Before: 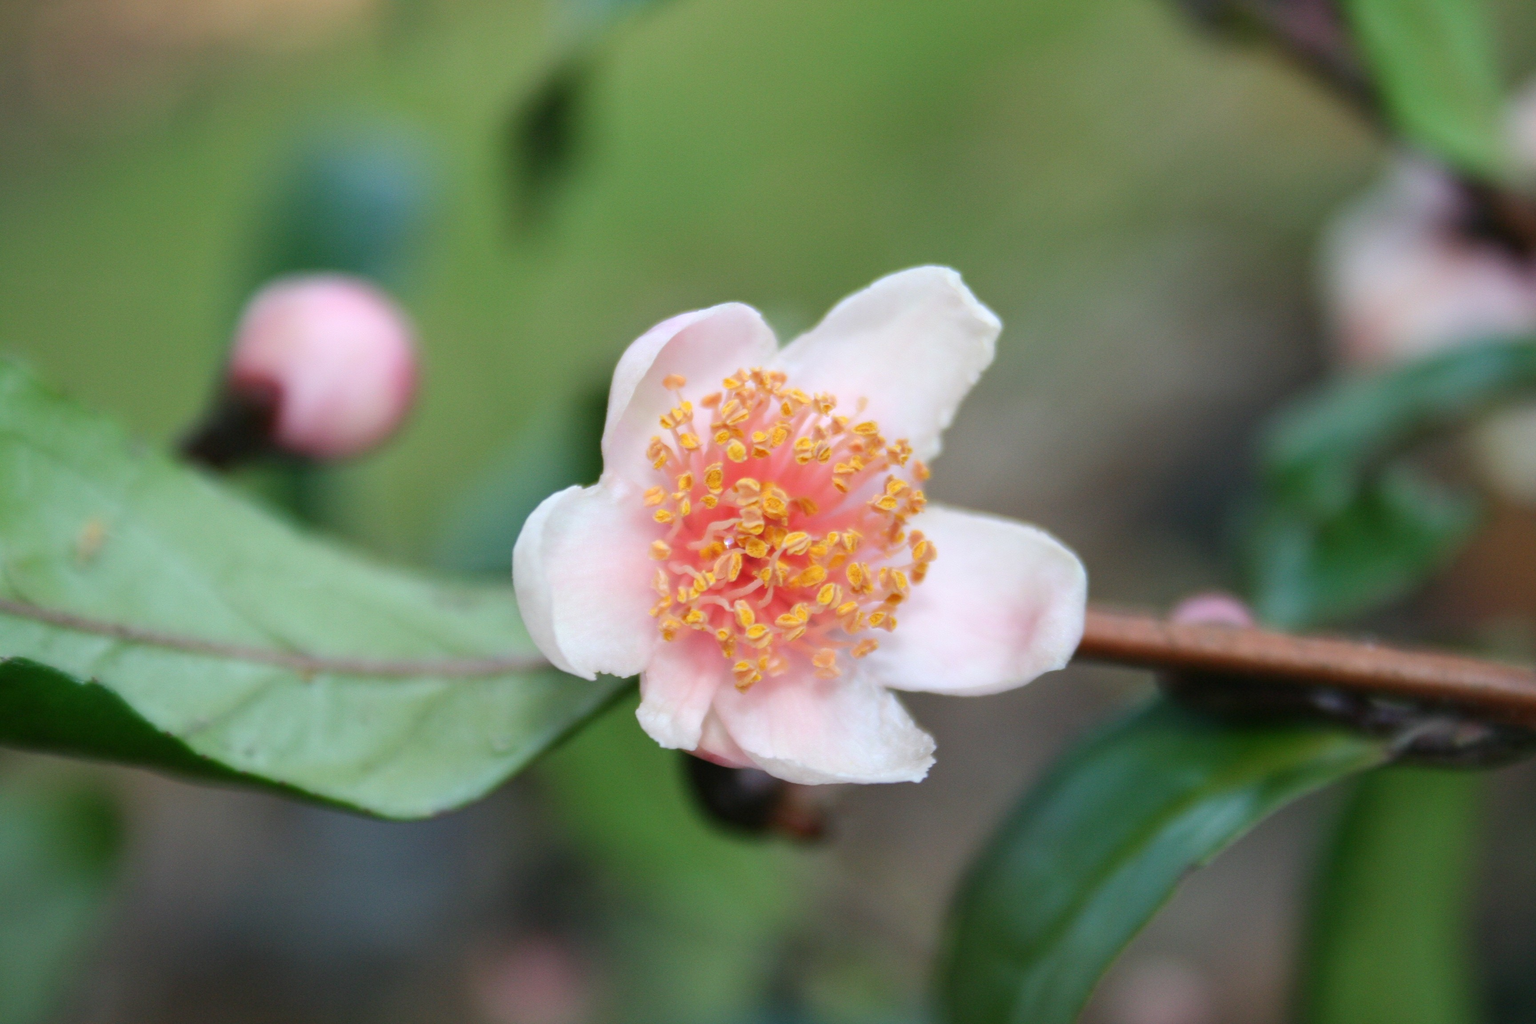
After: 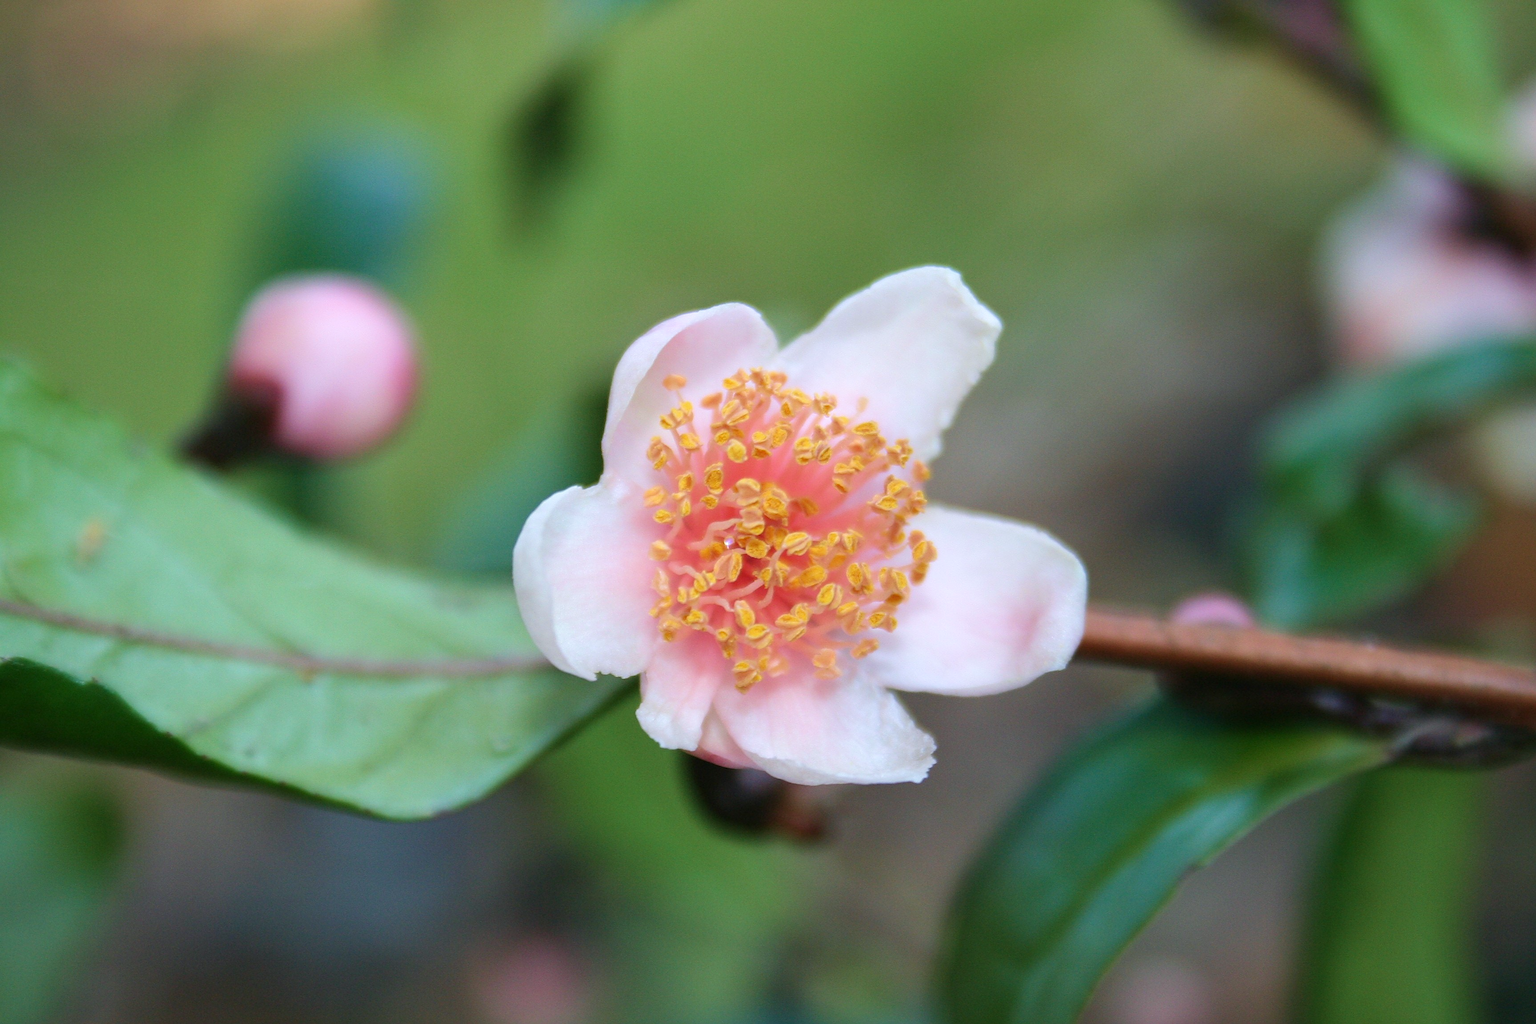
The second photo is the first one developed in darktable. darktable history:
sharpen: on, module defaults
velvia: on, module defaults
white balance: red 0.98, blue 1.034
